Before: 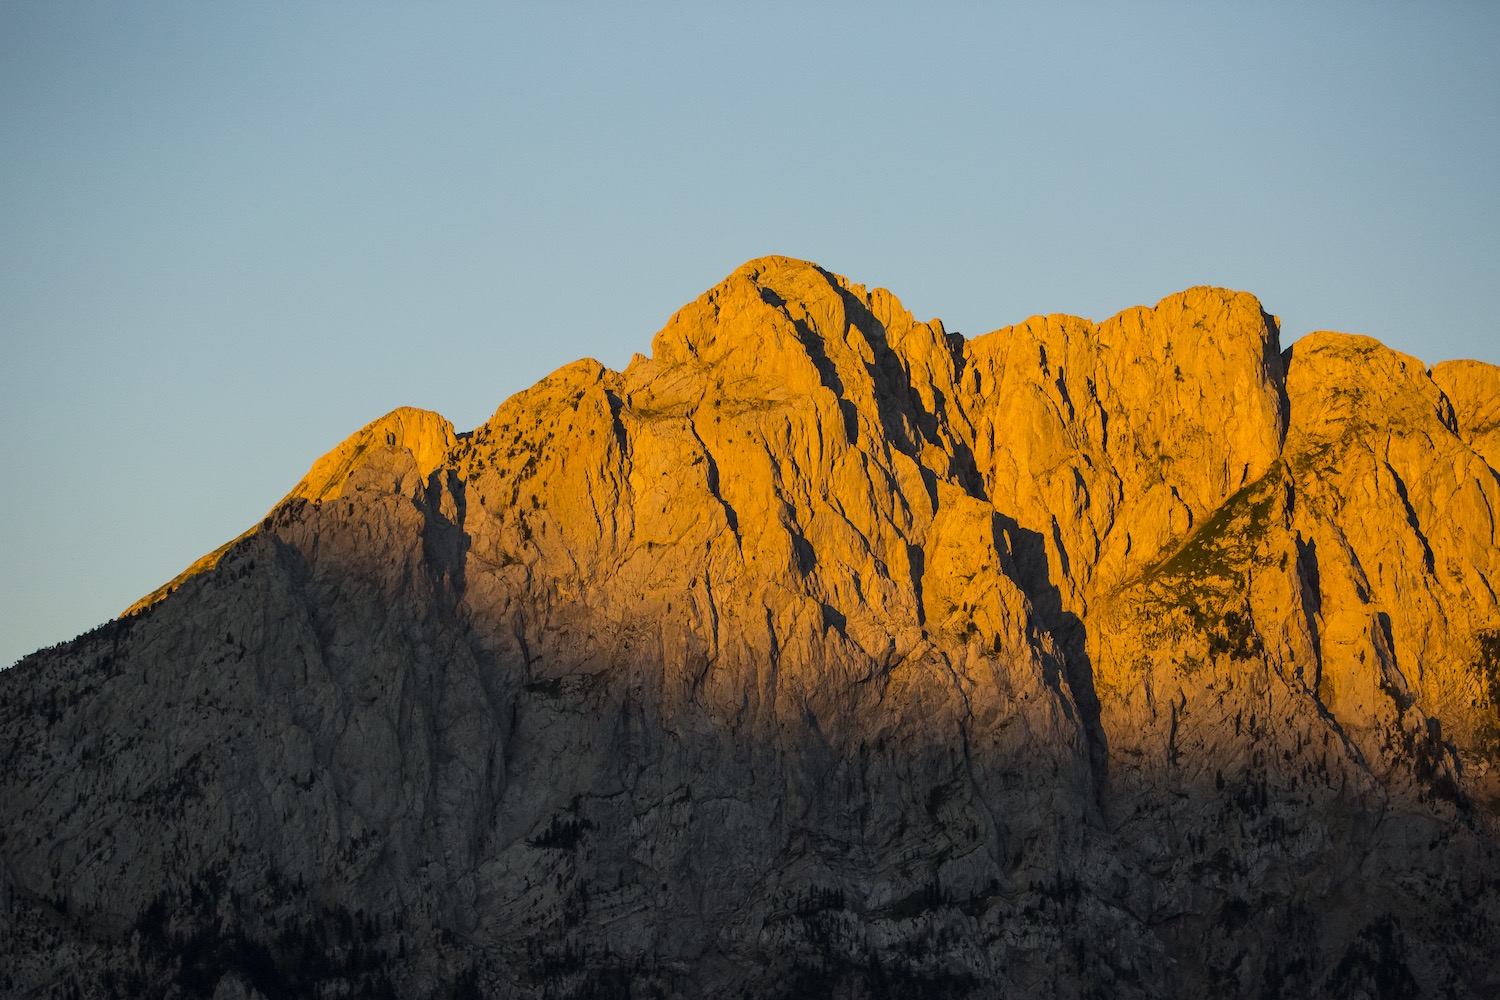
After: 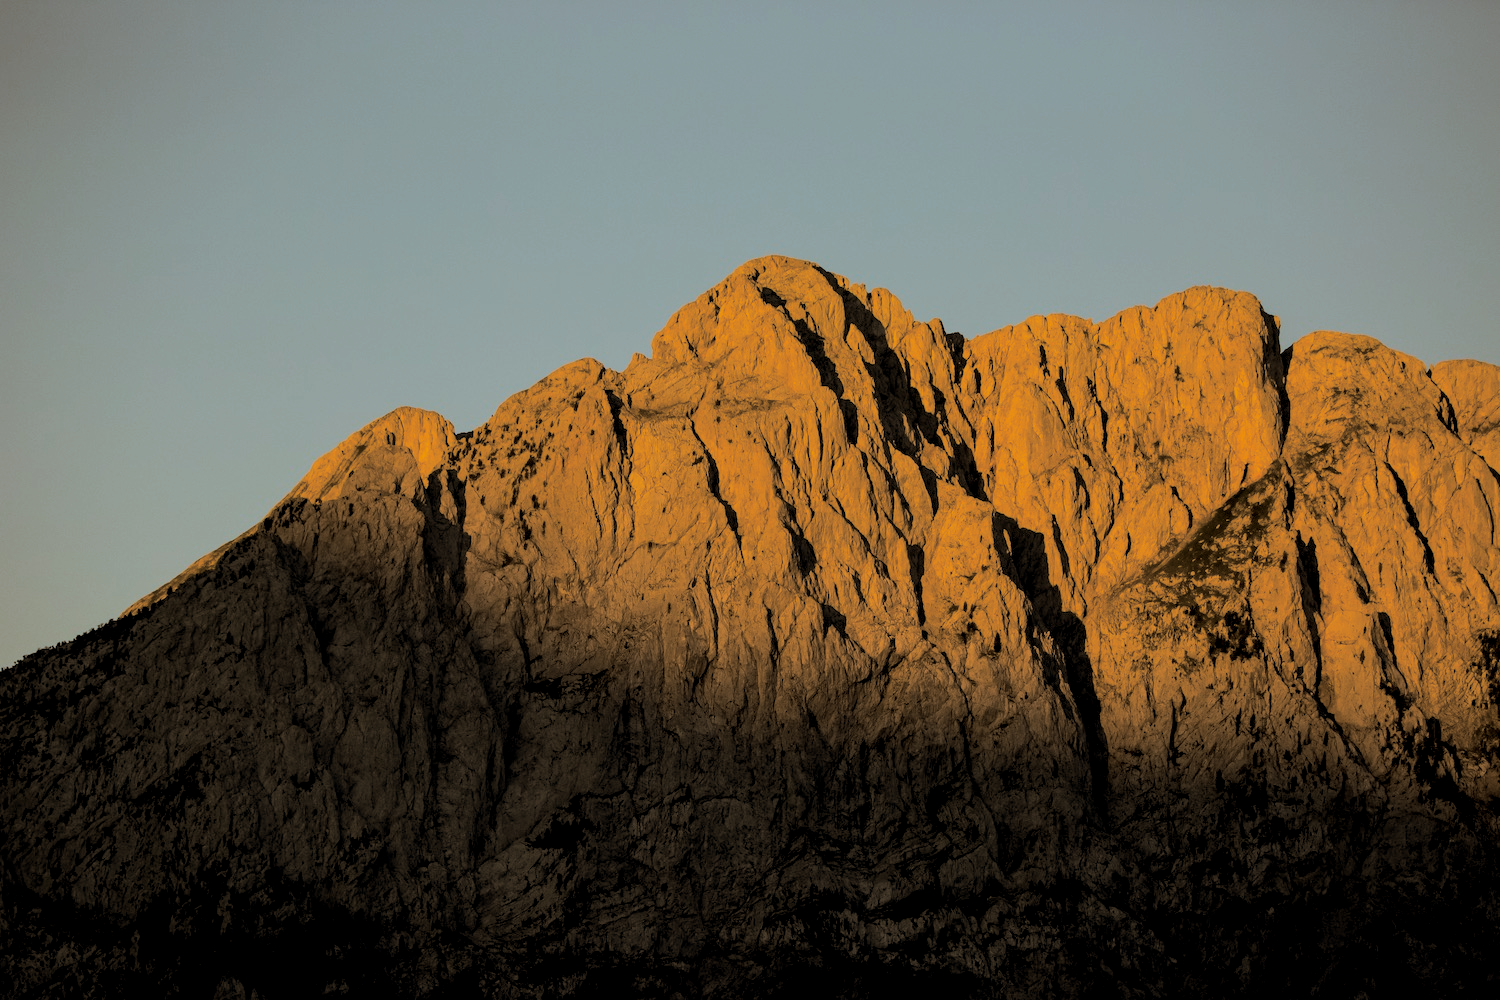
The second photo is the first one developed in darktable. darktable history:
exposure: black level correction 0.011, exposure -0.478 EV, compensate highlight preservation false
split-toning: shadows › hue 37.98°, highlights › hue 185.58°, balance -55.261
